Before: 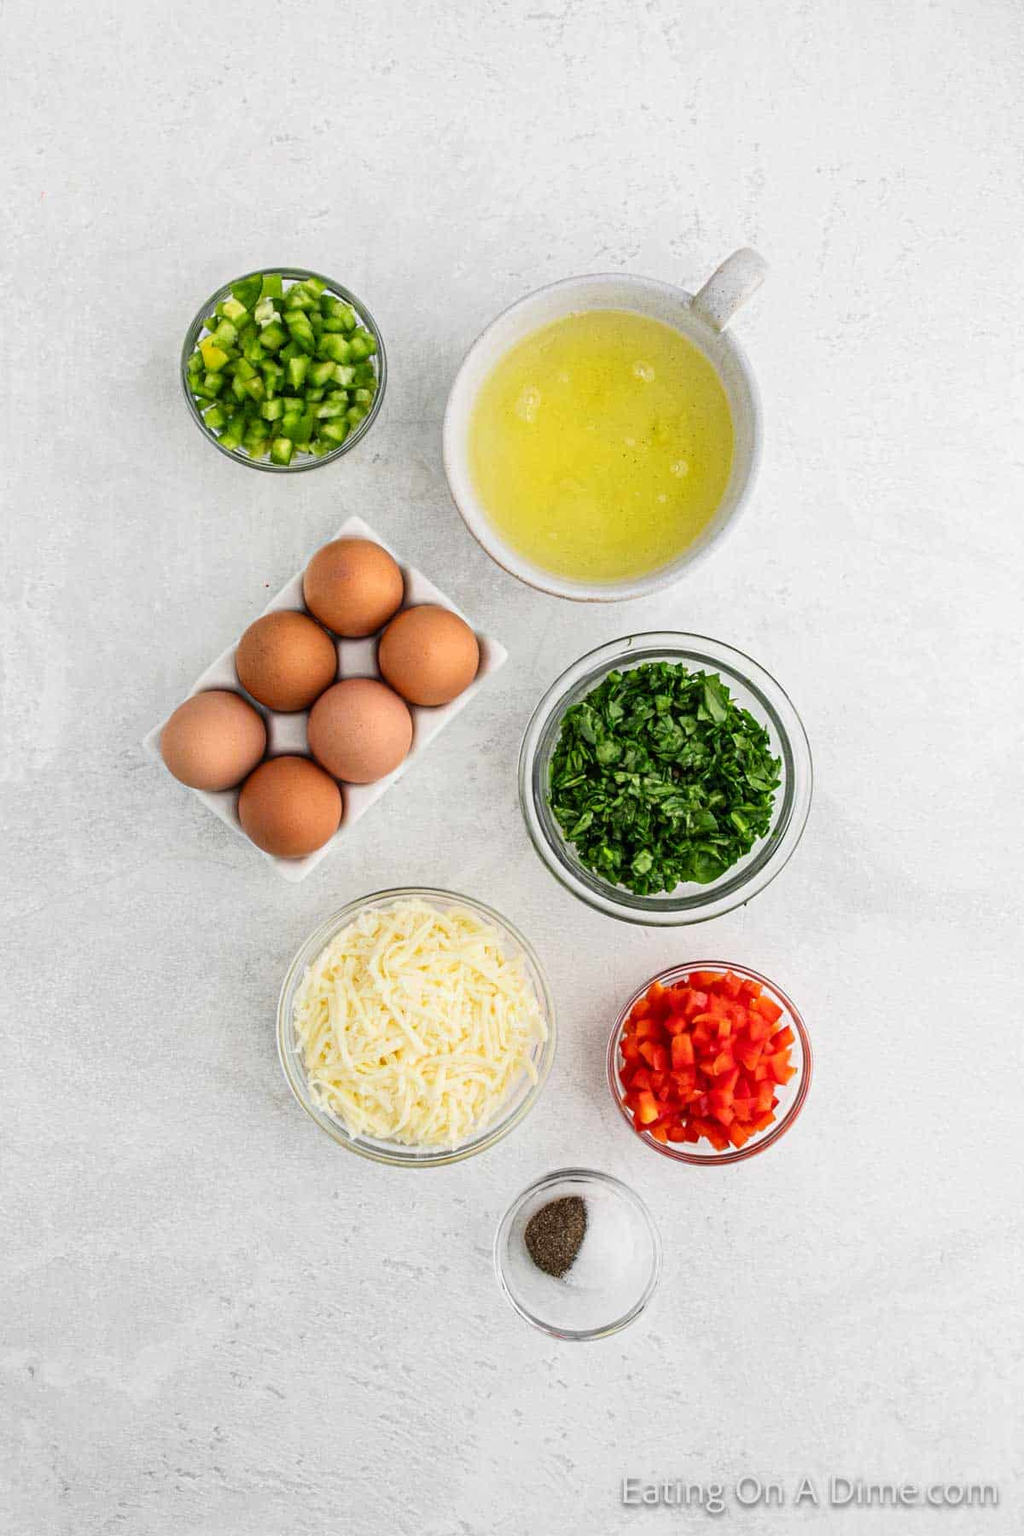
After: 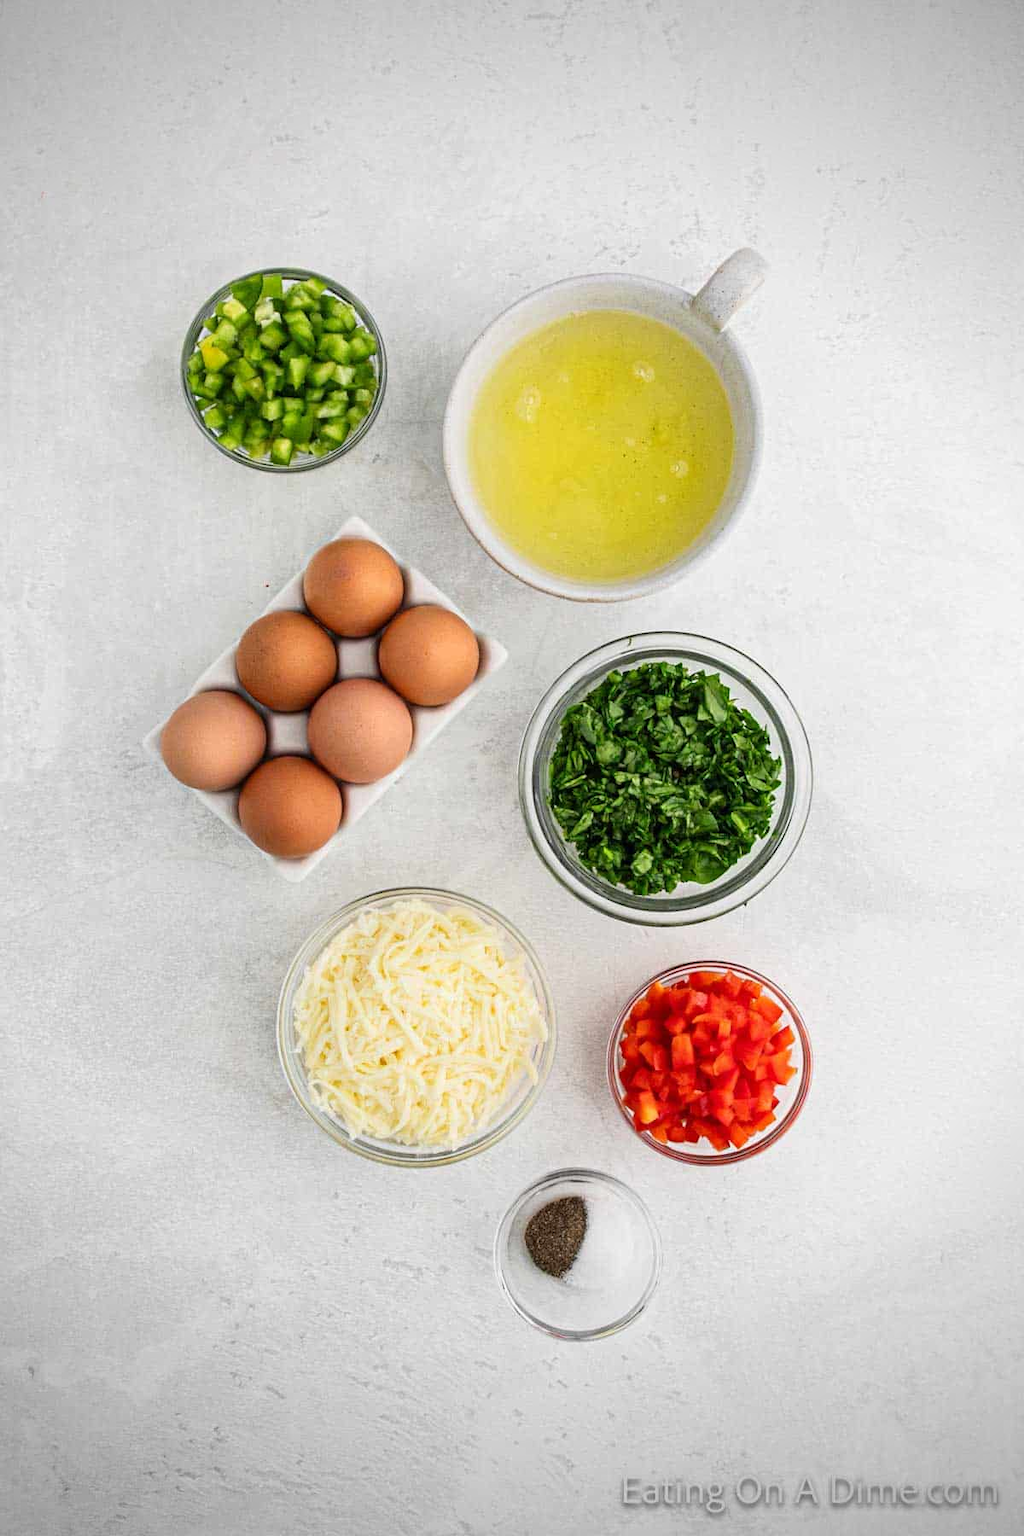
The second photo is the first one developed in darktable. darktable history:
vignetting: fall-off start 71.74%
